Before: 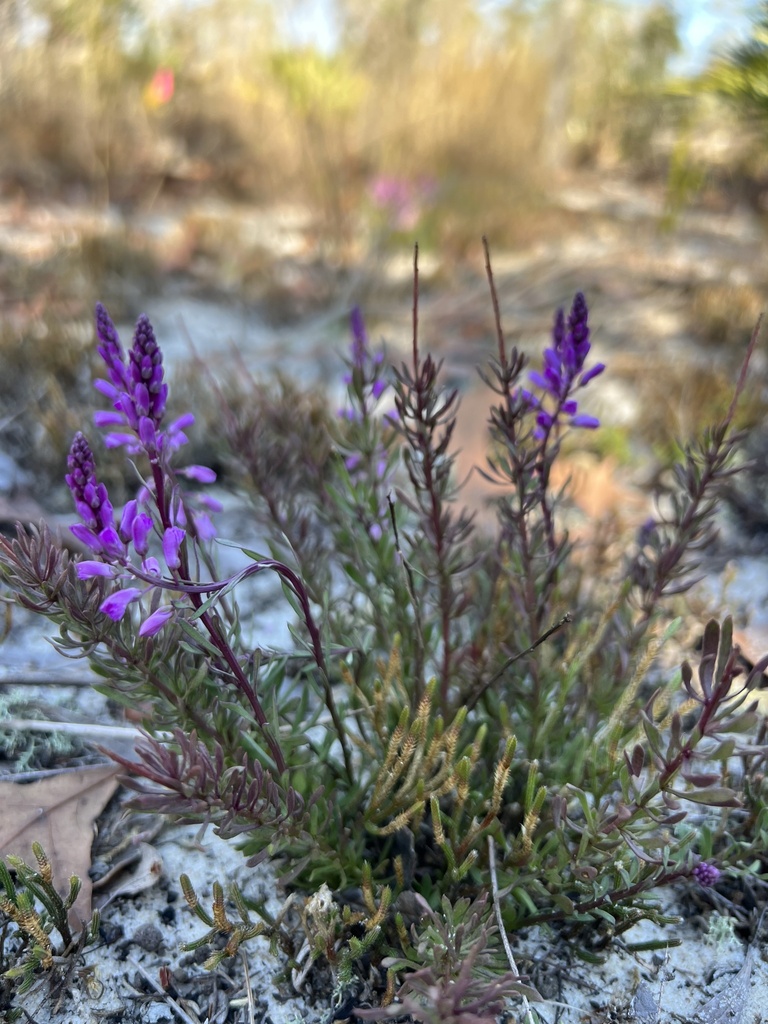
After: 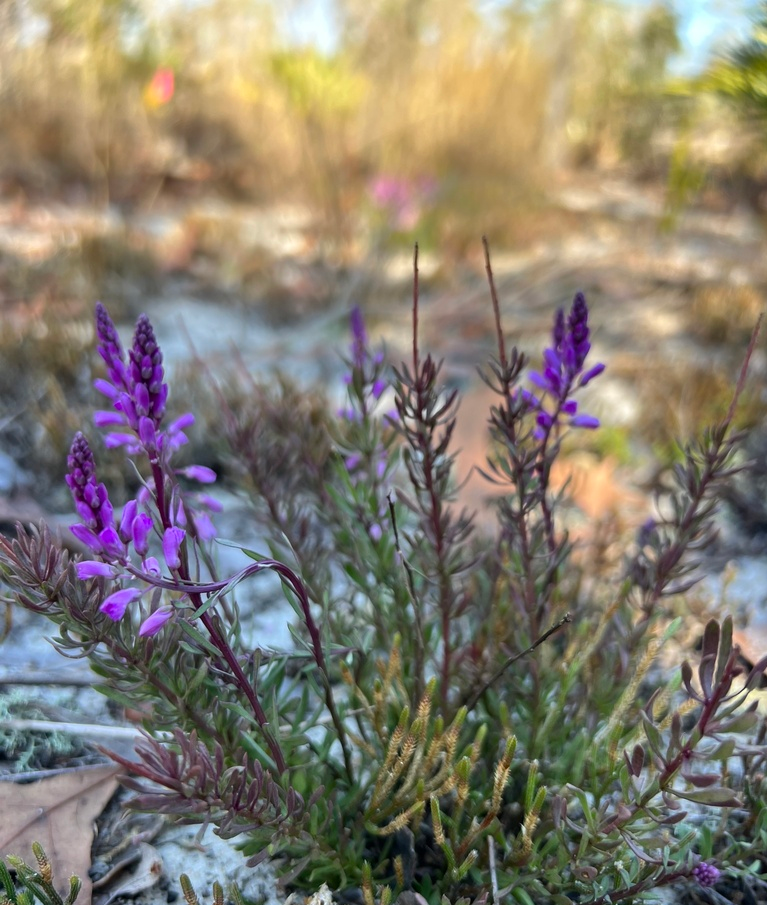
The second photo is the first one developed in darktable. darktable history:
crop and rotate: top 0%, bottom 11.526%
